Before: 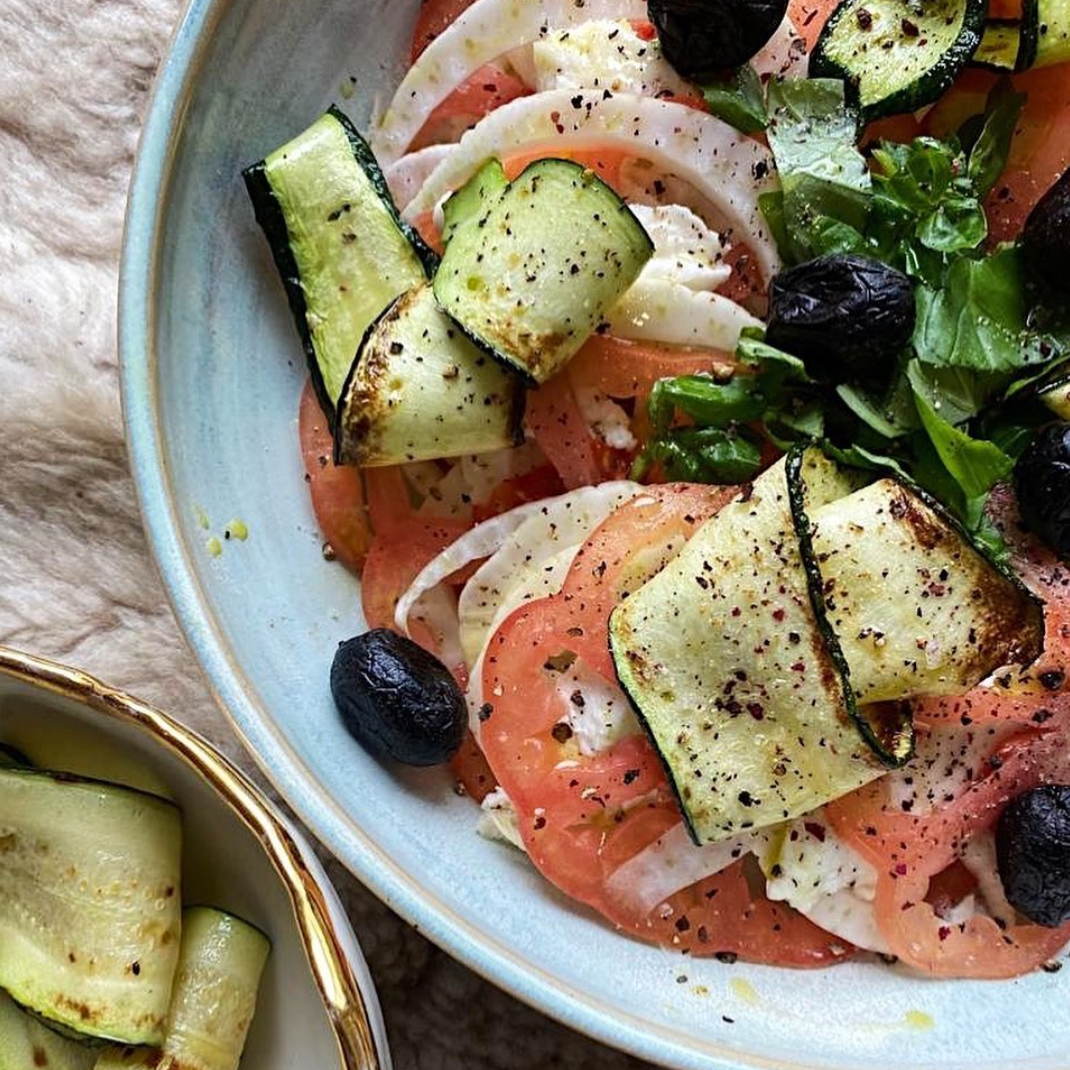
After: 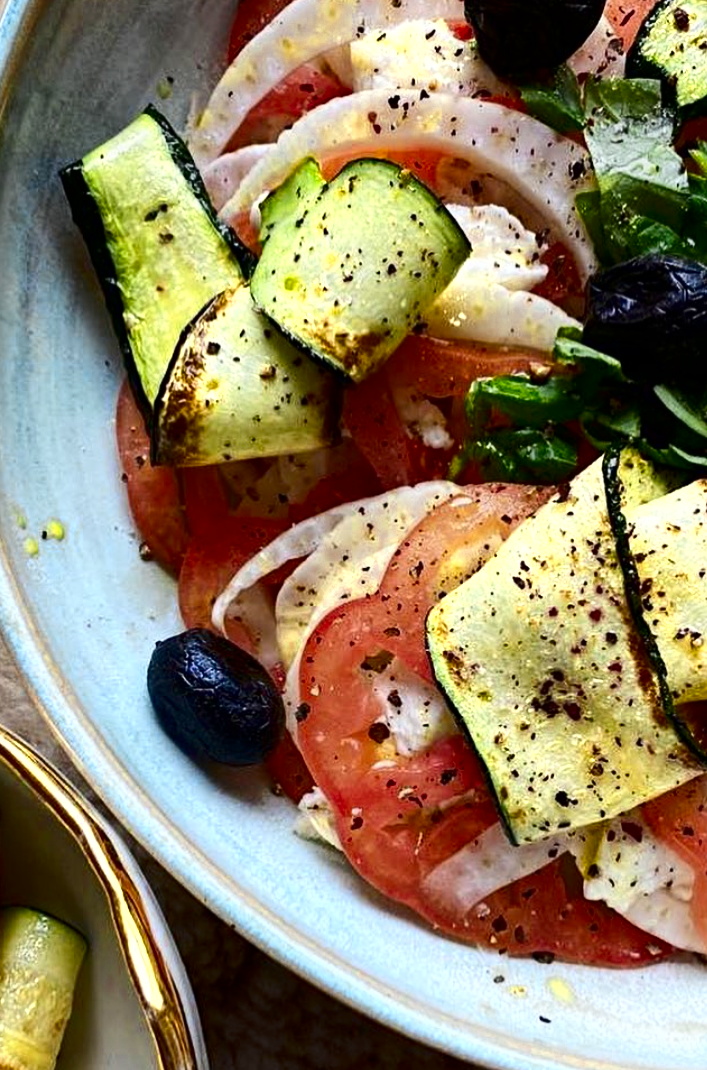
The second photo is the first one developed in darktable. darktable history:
color zones: curves: ch0 [(0, 0.485) (0.178, 0.476) (0.261, 0.623) (0.411, 0.403) (0.708, 0.603) (0.934, 0.412)]; ch1 [(0.003, 0.485) (0.149, 0.496) (0.229, 0.584) (0.326, 0.551) (0.484, 0.262) (0.757, 0.643)]
contrast brightness saturation: contrast 0.193, brightness -0.114, saturation 0.211
crop: left 17.168%, right 16.677%
